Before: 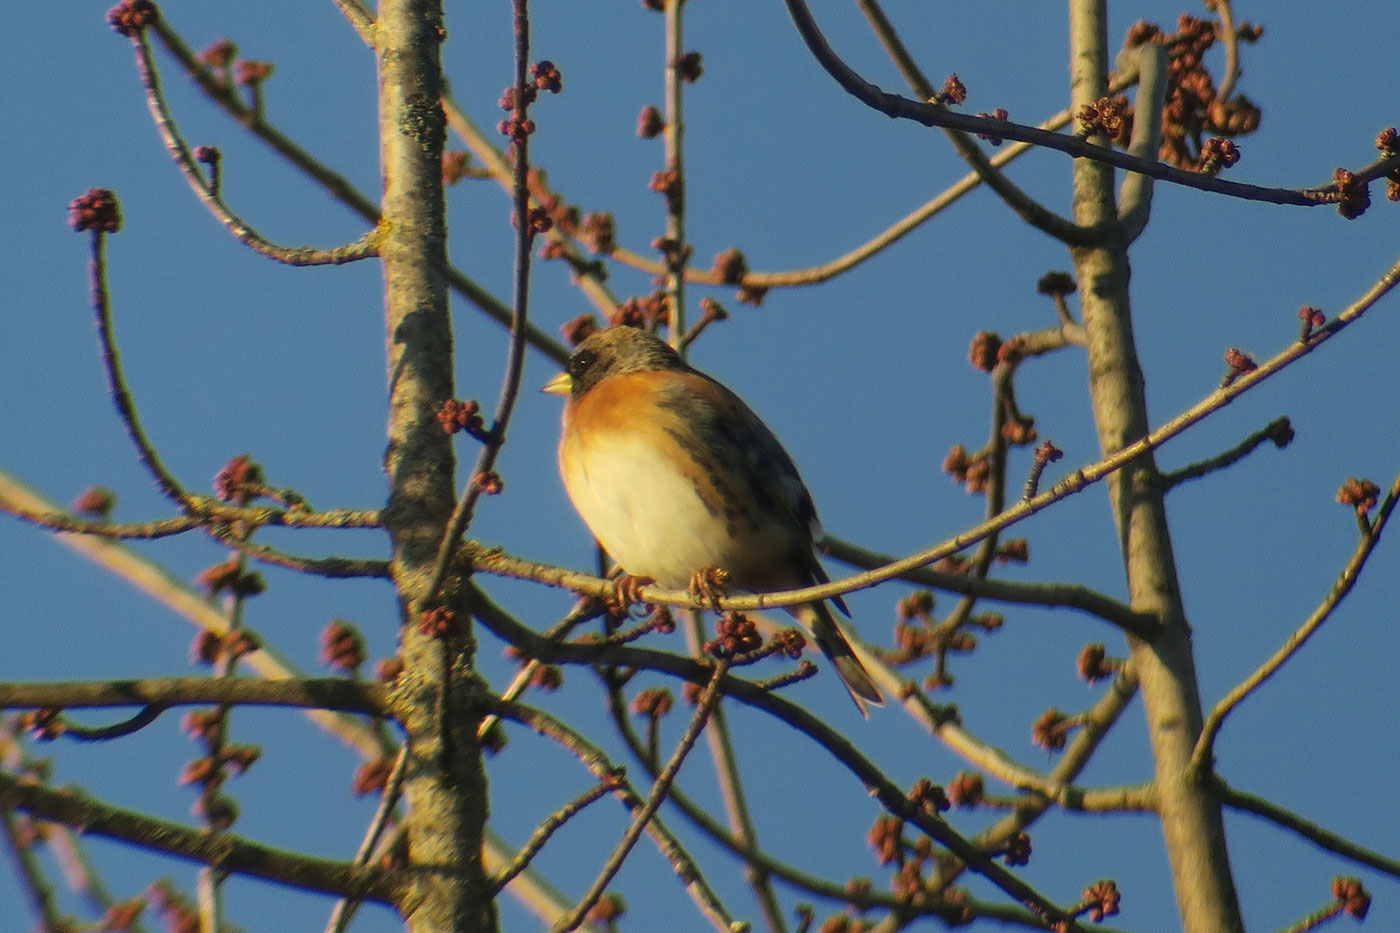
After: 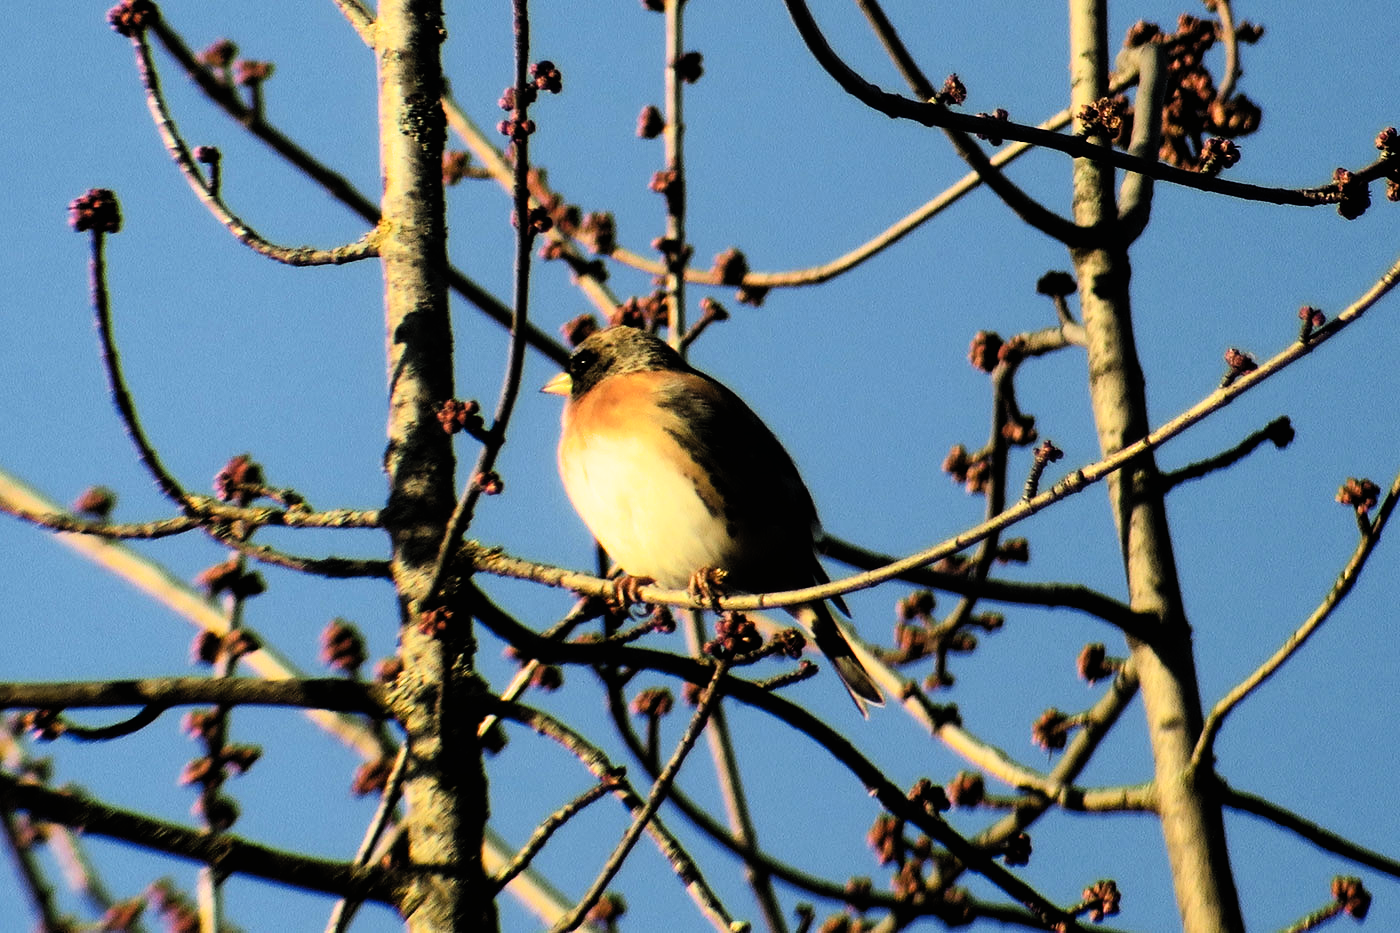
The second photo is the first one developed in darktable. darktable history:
filmic rgb: black relative exposure -3.75 EV, white relative exposure 2.4 EV, dynamic range scaling -50%, hardness 3.42, latitude 30%, contrast 1.8
contrast brightness saturation: contrast 0.2, brightness 0.16, saturation 0.22
